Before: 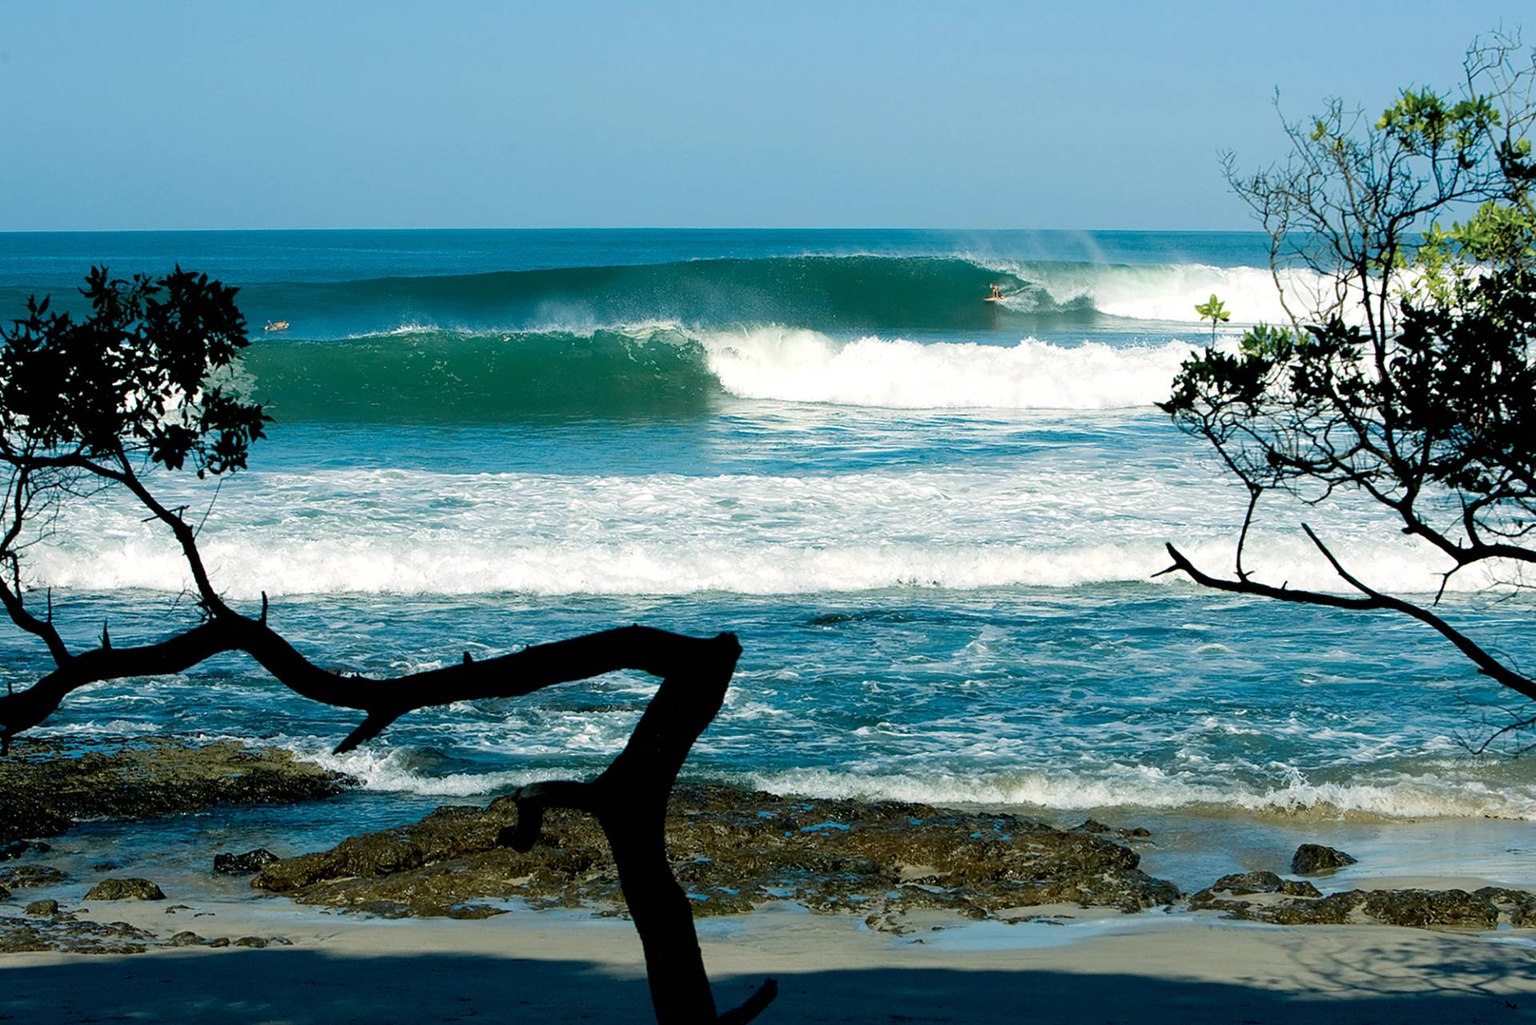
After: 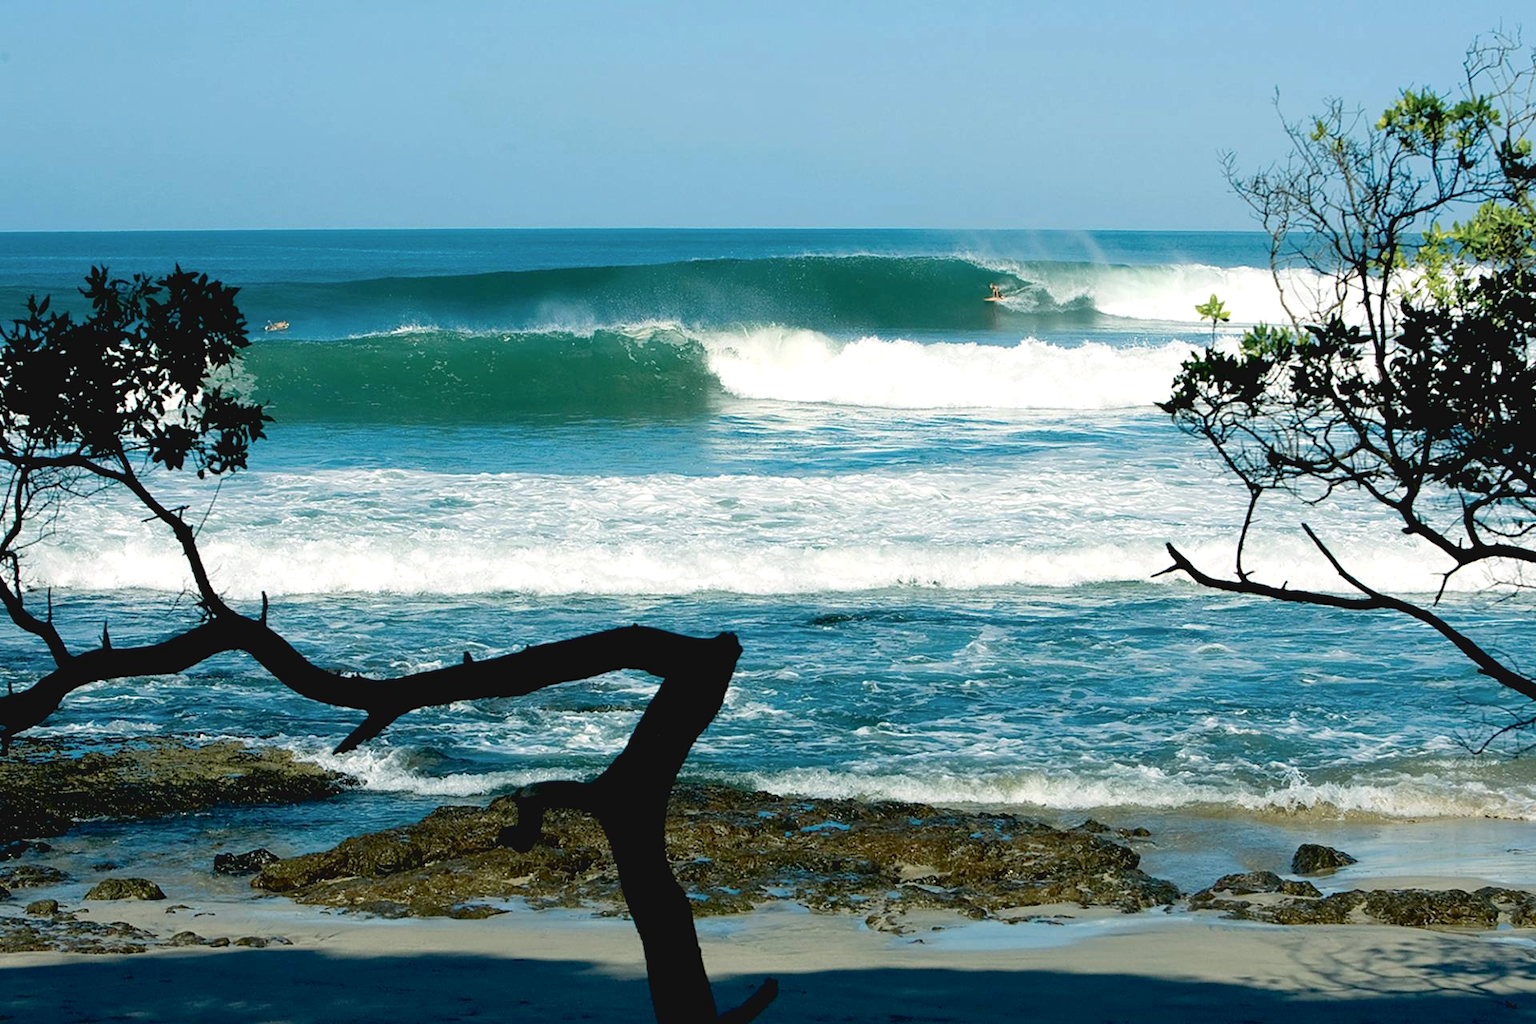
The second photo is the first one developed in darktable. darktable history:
exposure: black level correction 0.005, exposure 0.286 EV, compensate highlight preservation false
white balance: emerald 1
contrast brightness saturation: contrast -0.1, saturation -0.1
